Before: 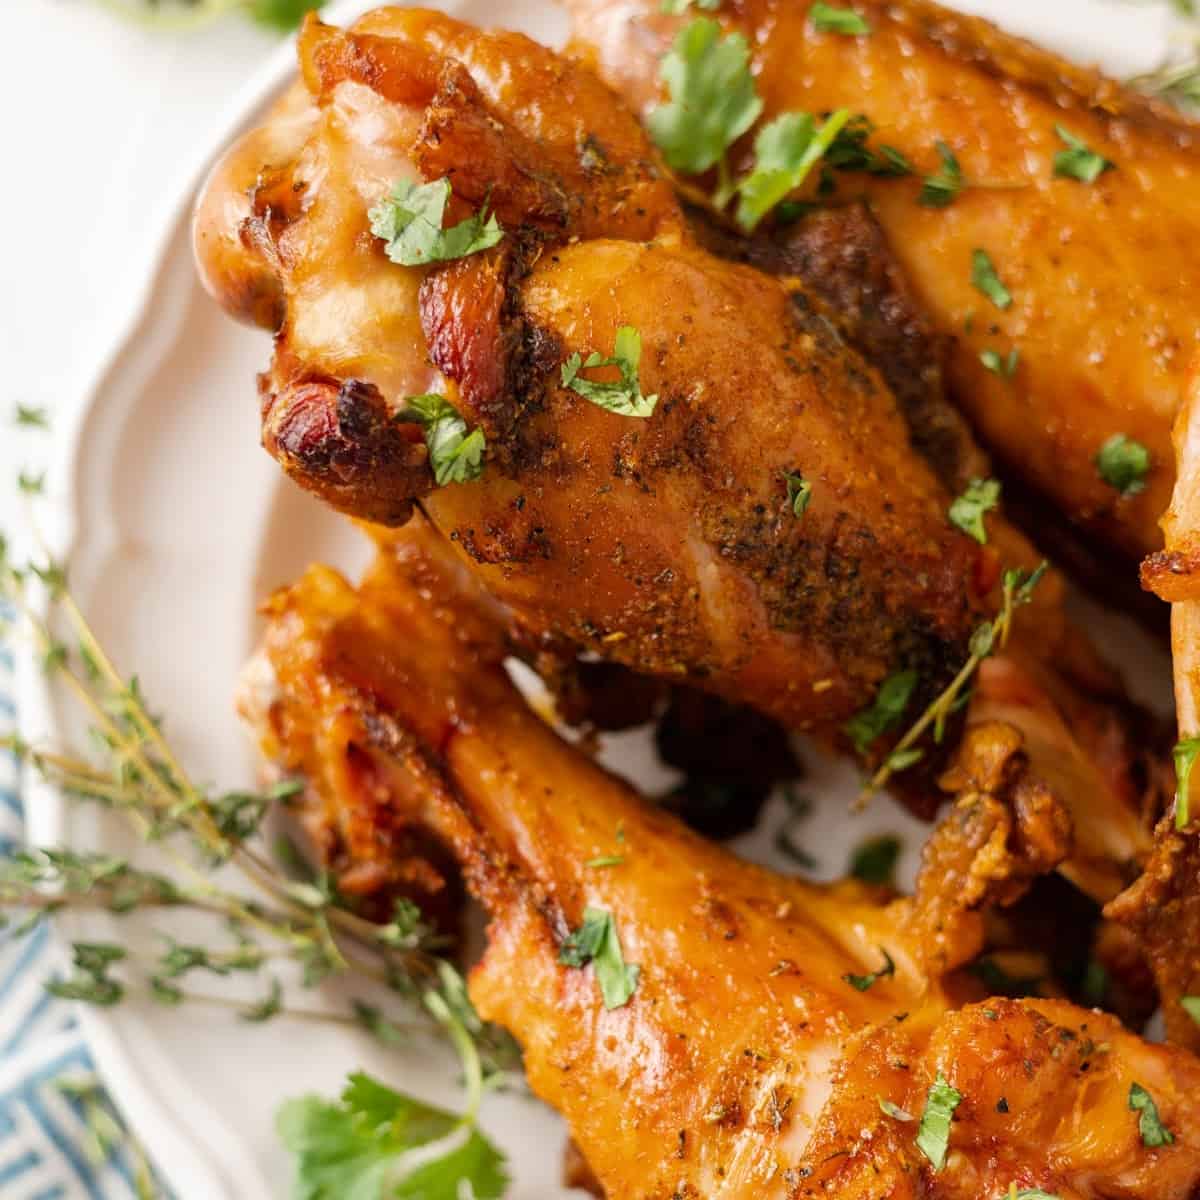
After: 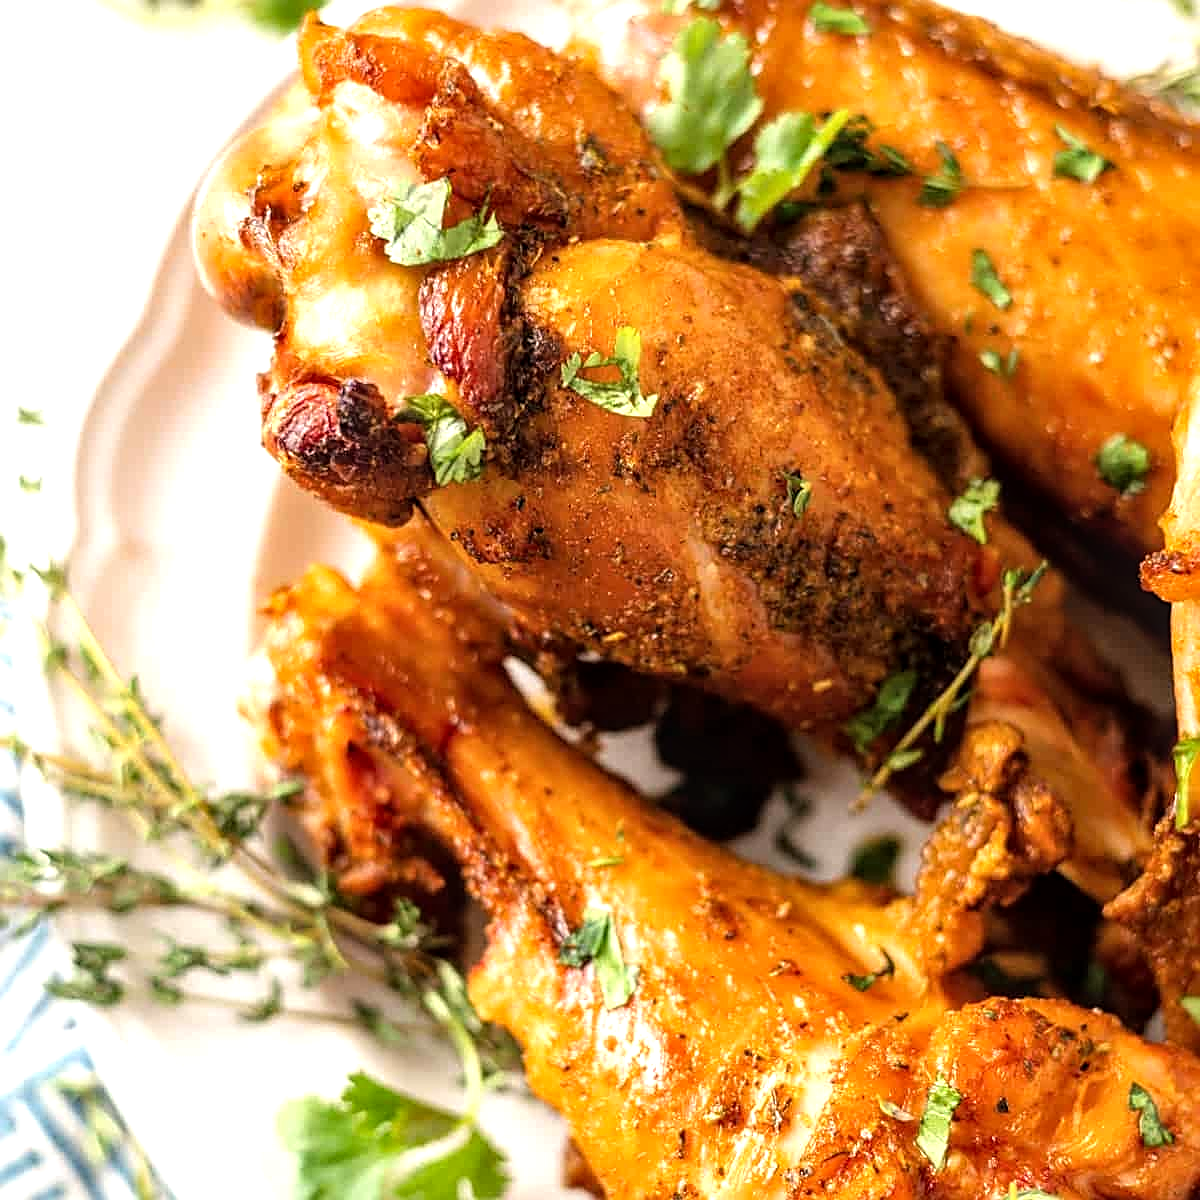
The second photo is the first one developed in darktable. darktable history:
local contrast: on, module defaults
sharpen: on, module defaults
tone equalizer: -8 EV -0.76 EV, -7 EV -0.691 EV, -6 EV -0.571 EV, -5 EV -0.396 EV, -3 EV 0.395 EV, -2 EV 0.6 EV, -1 EV 0.678 EV, +0 EV 0.755 EV
